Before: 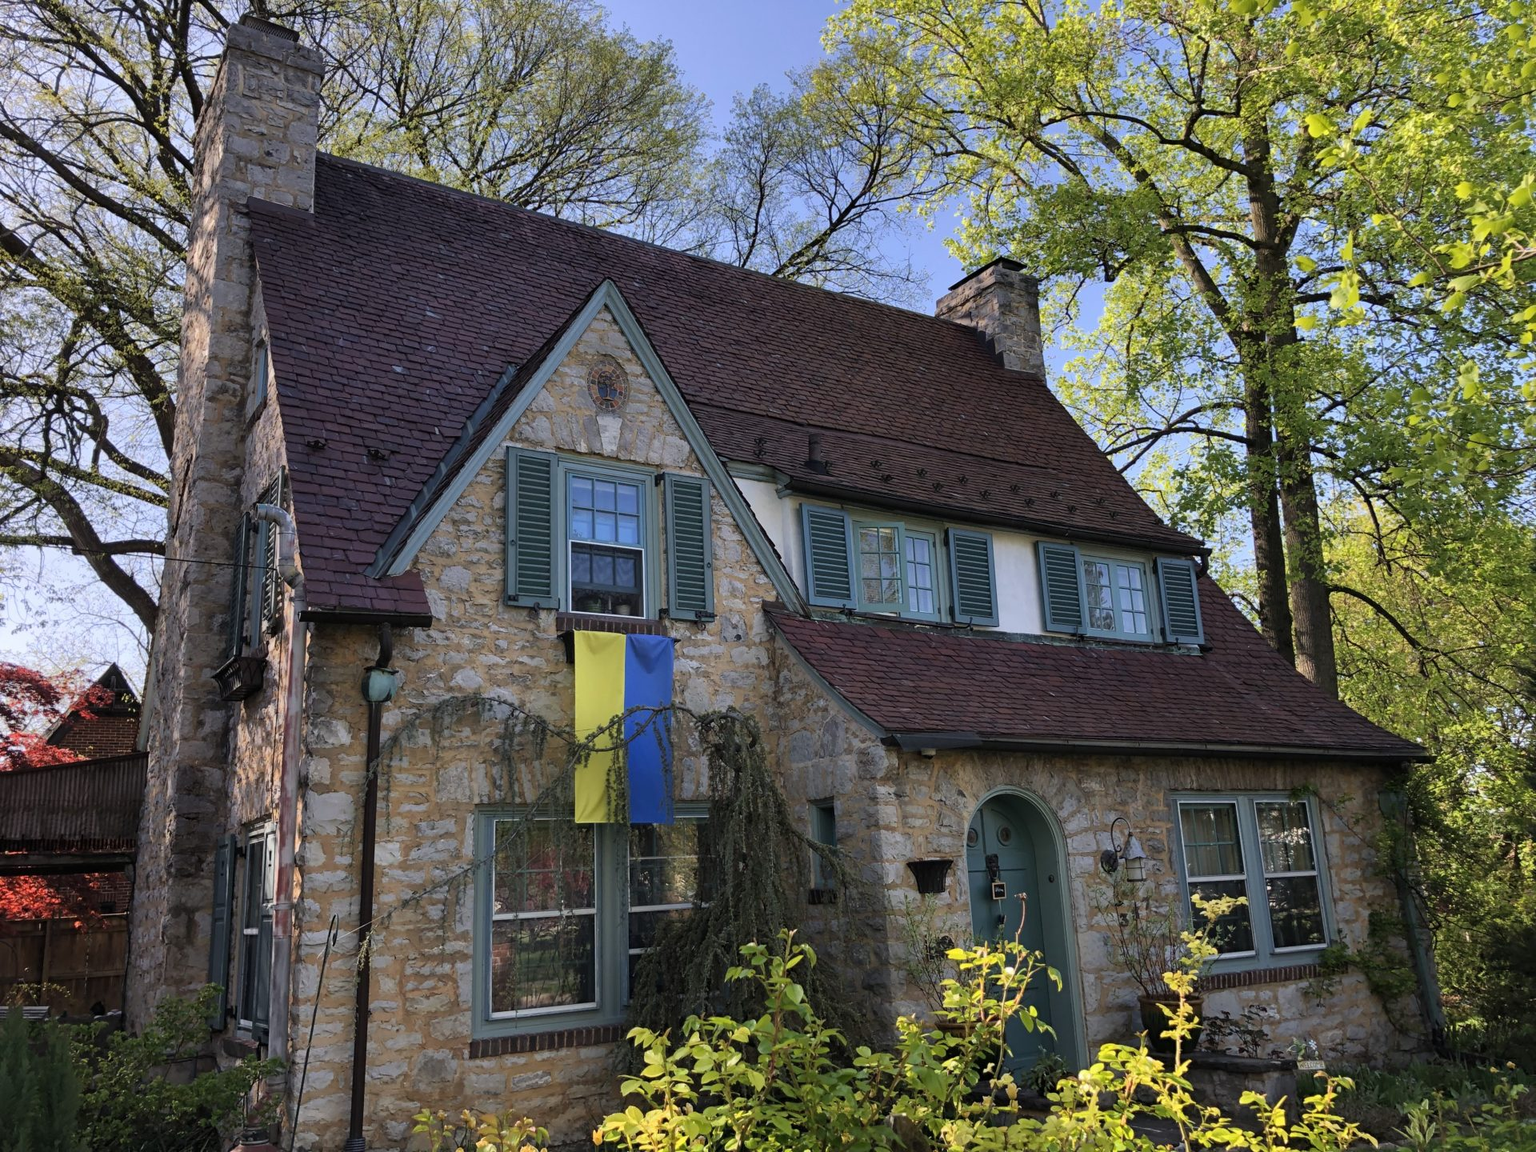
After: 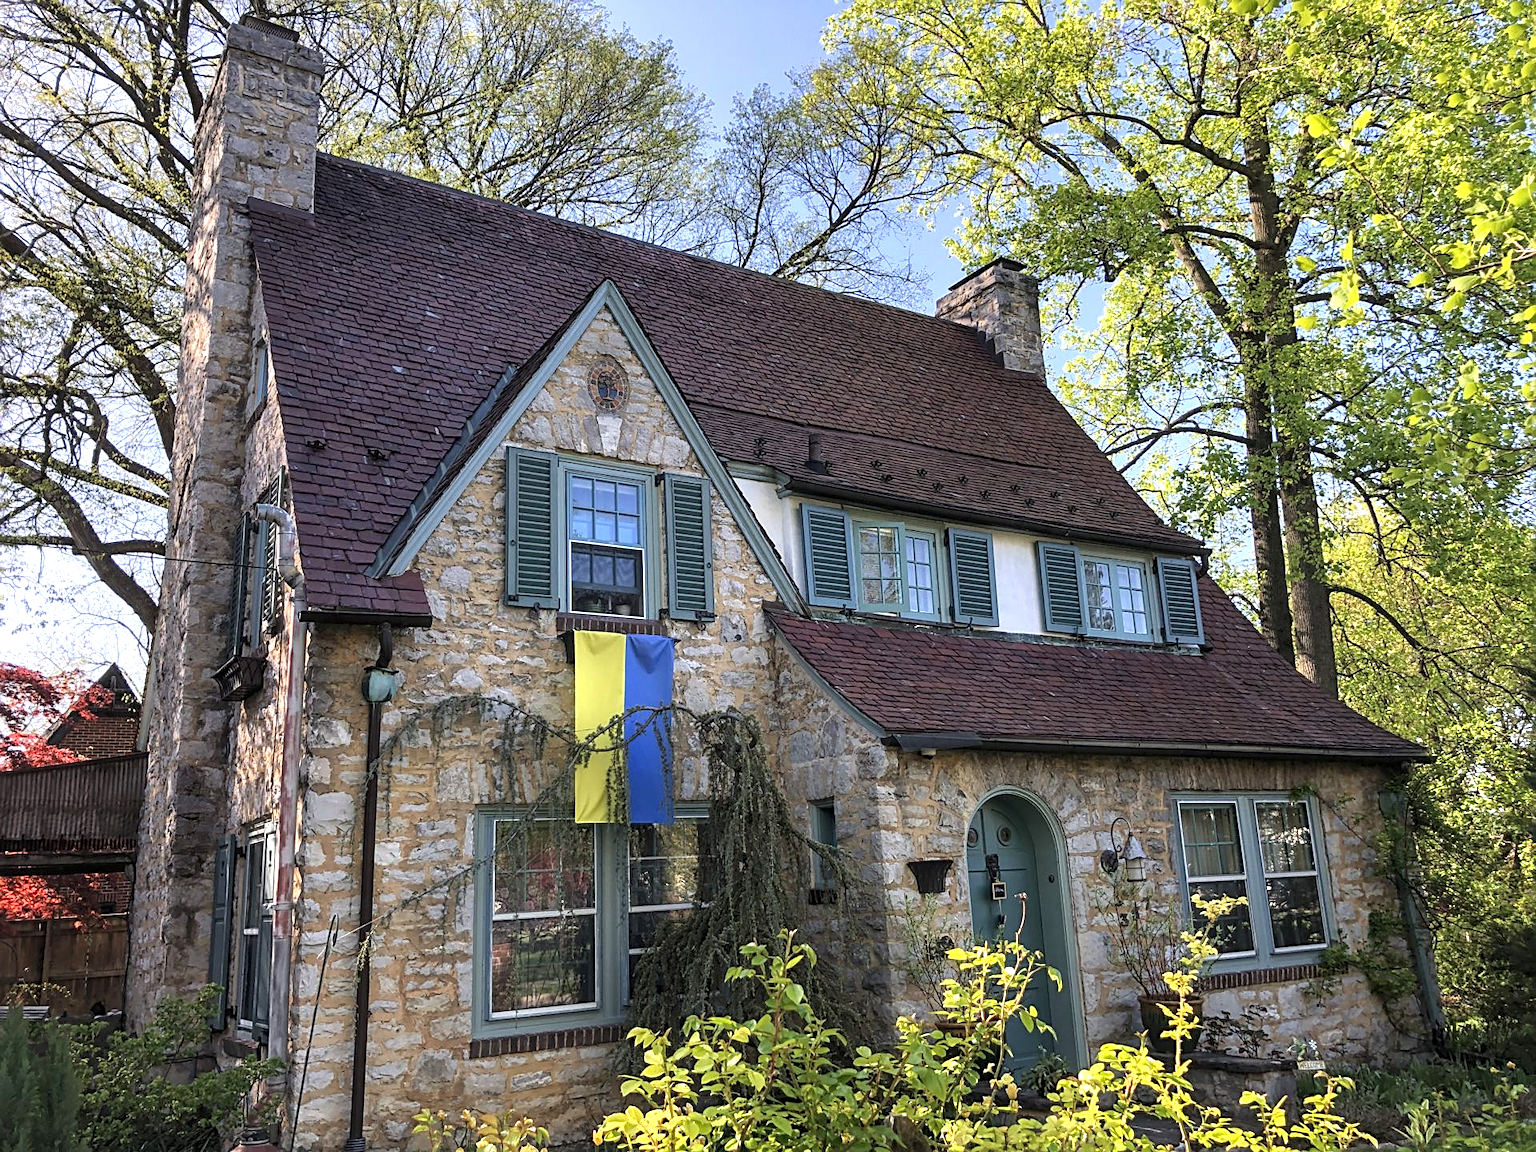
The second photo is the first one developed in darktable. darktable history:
sharpen: on, module defaults
tone equalizer: on, module defaults
exposure: black level correction 0, exposure 0.7 EV, compensate exposure bias true, compensate highlight preservation false
local contrast: on, module defaults
